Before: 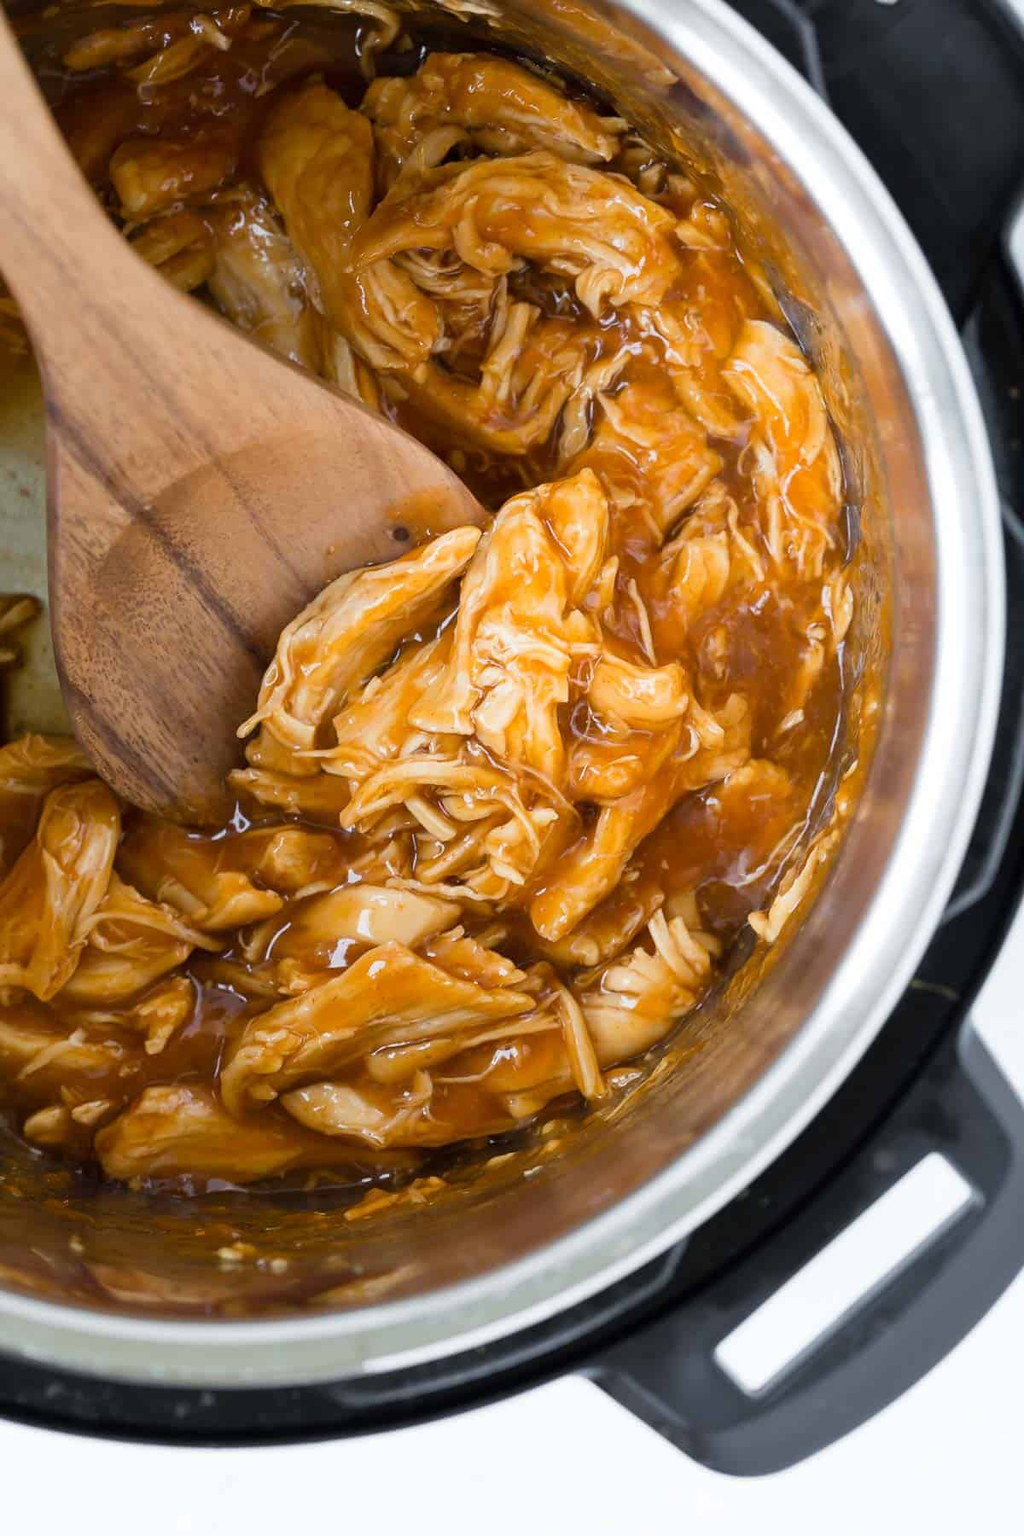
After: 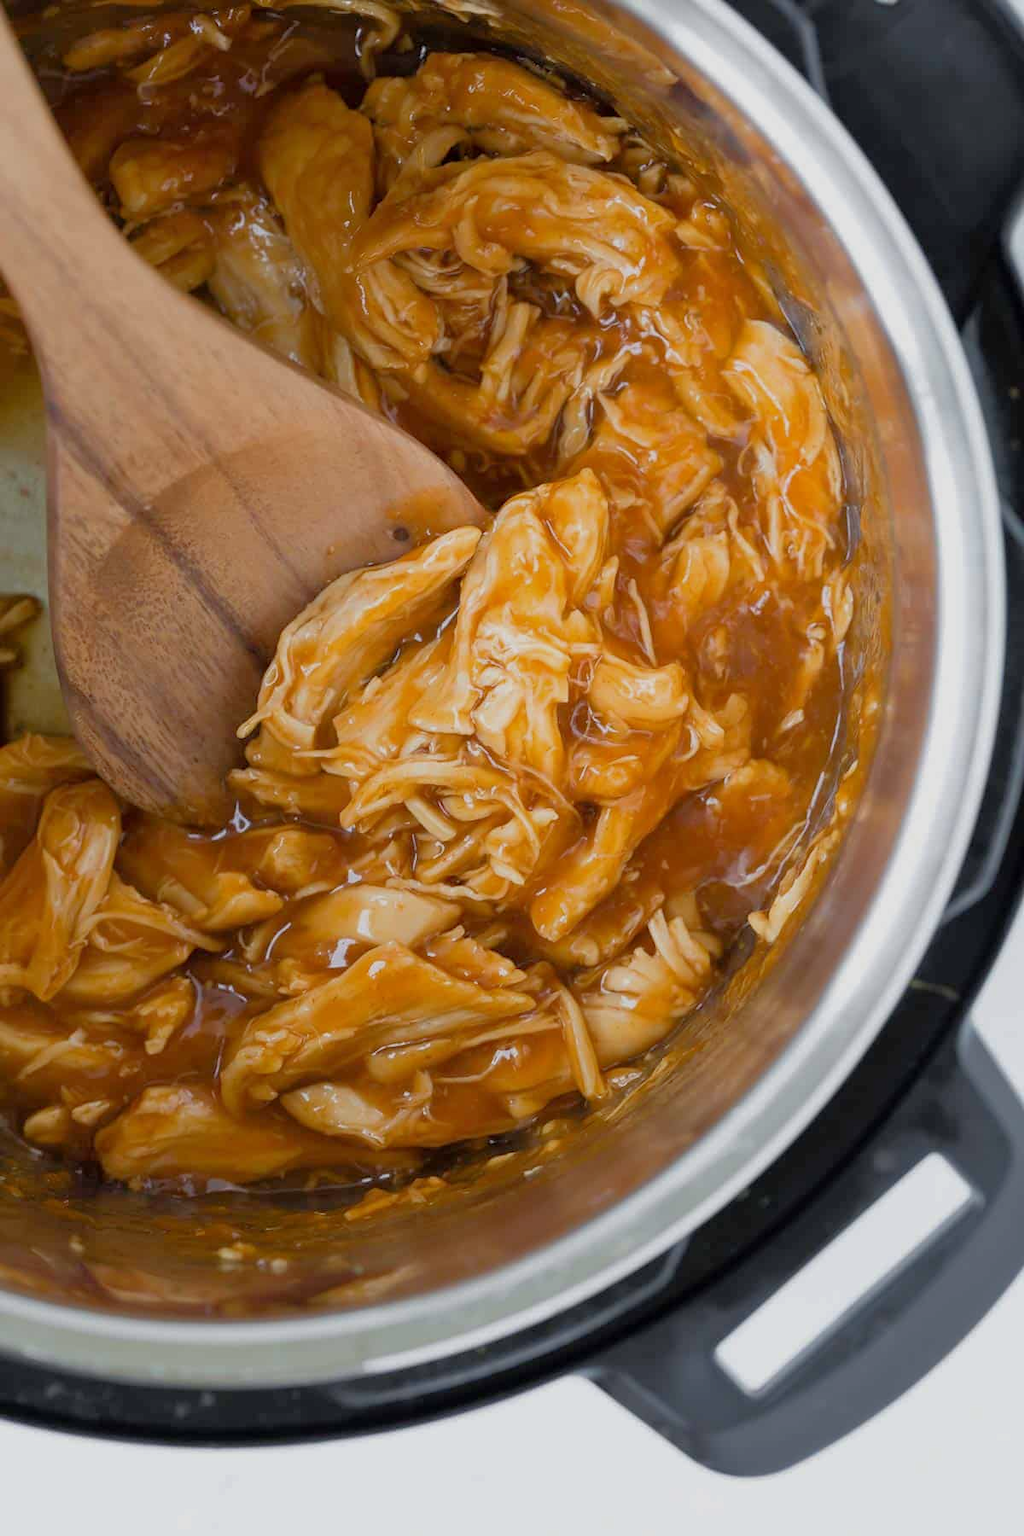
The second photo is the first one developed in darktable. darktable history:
tone equalizer: -8 EV 0.245 EV, -7 EV 0.424 EV, -6 EV 0.389 EV, -5 EV 0.261 EV, -3 EV -0.264 EV, -2 EV -0.409 EV, -1 EV -0.441 EV, +0 EV -0.232 EV, edges refinement/feathering 500, mask exposure compensation -1.57 EV, preserve details no
